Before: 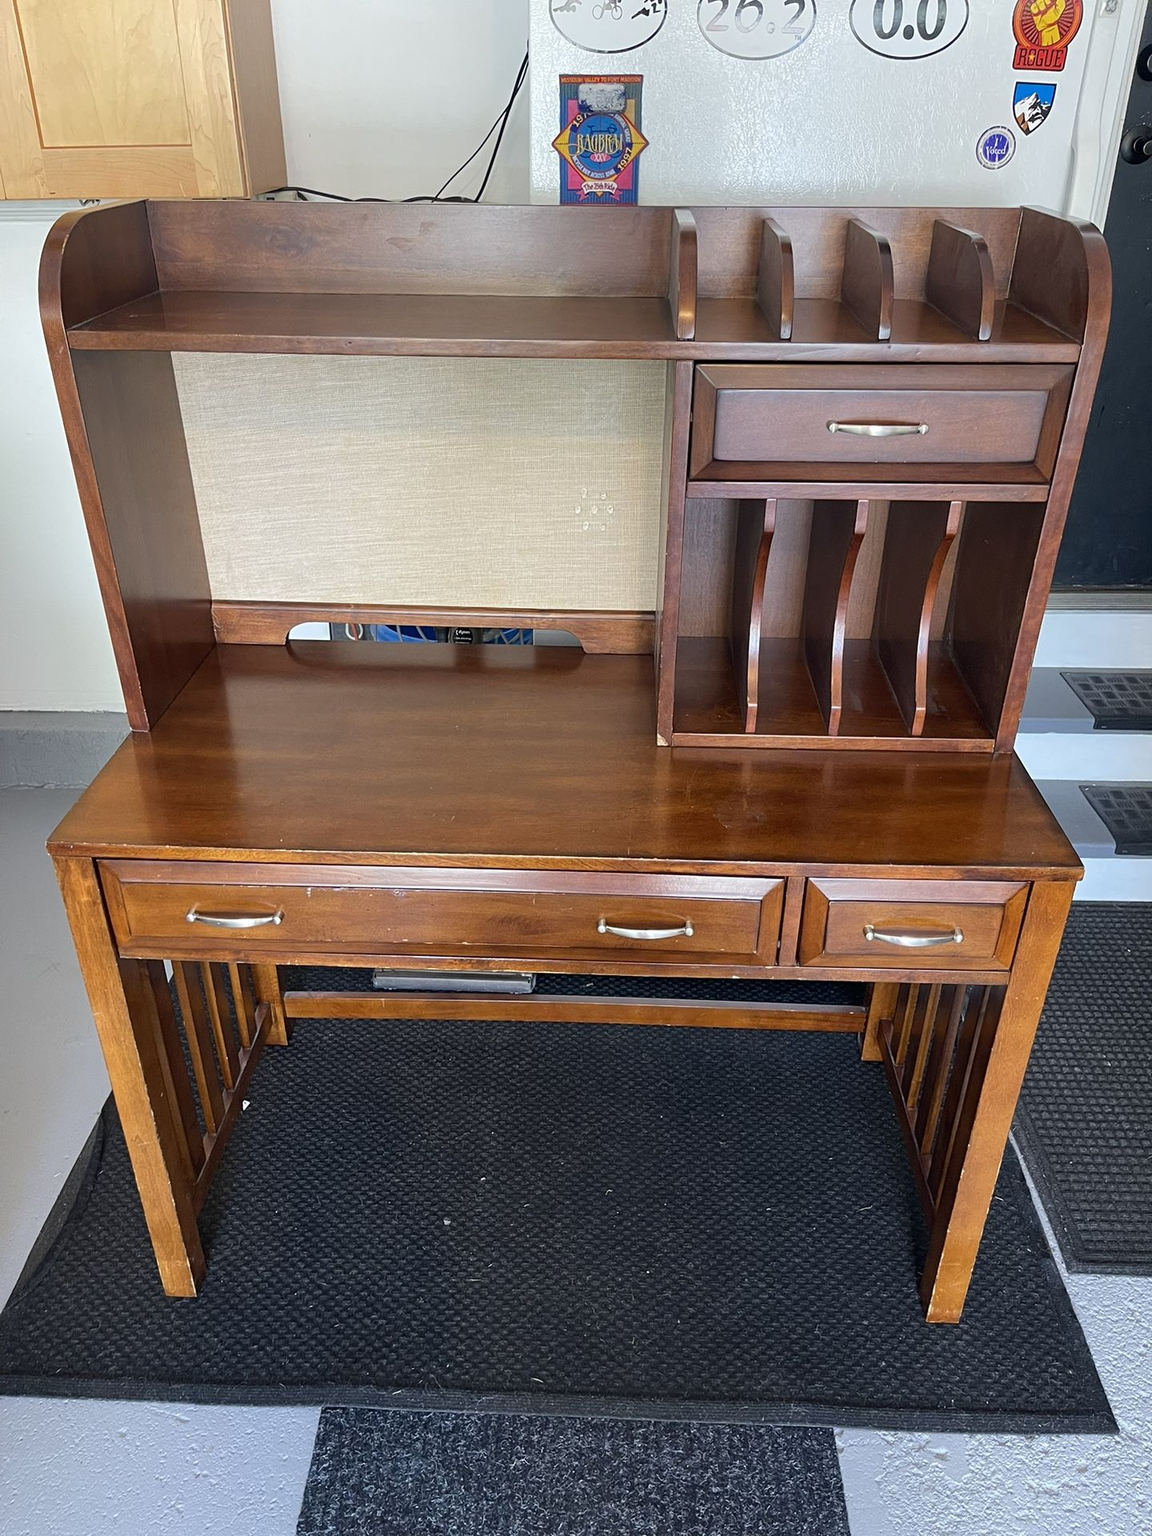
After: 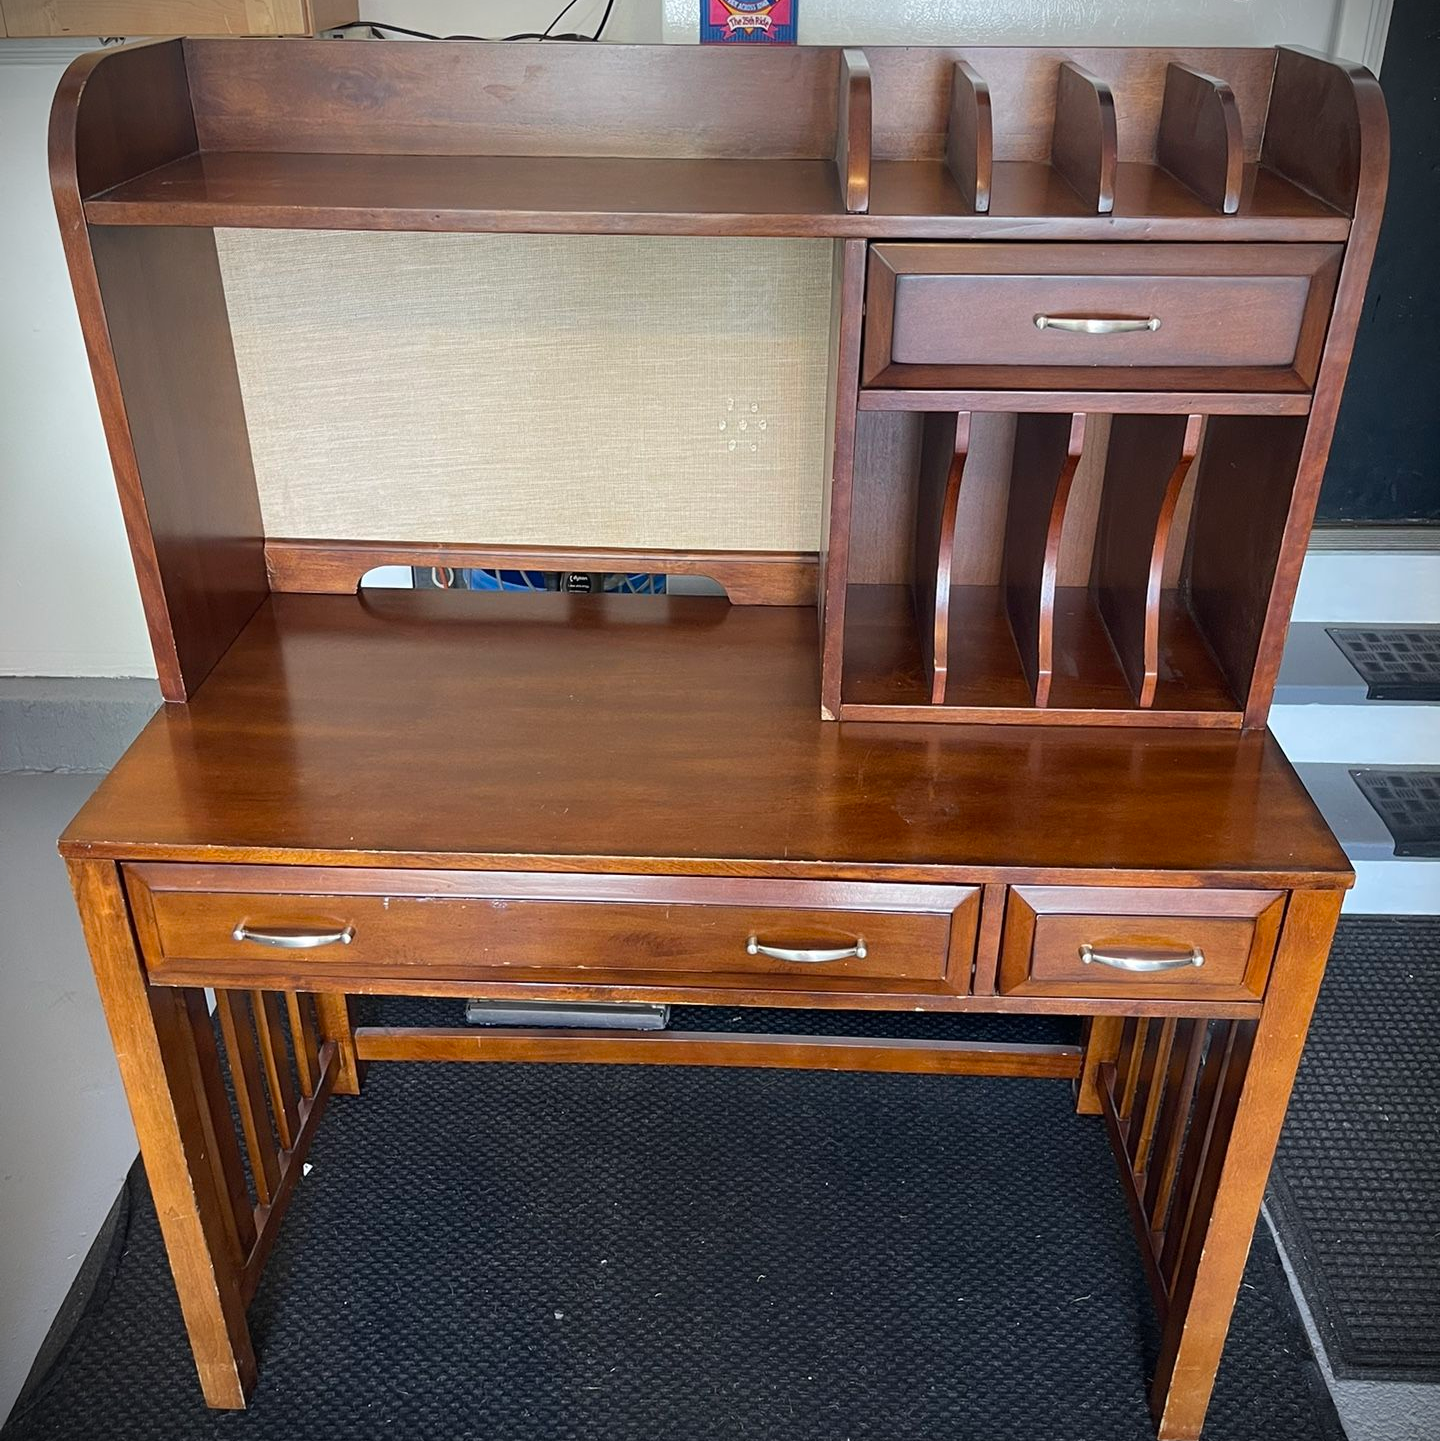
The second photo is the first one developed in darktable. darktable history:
crop: top 11.049%, bottom 13.872%
vignetting: fall-off start 100.75%, brightness -0.88, unbound false
